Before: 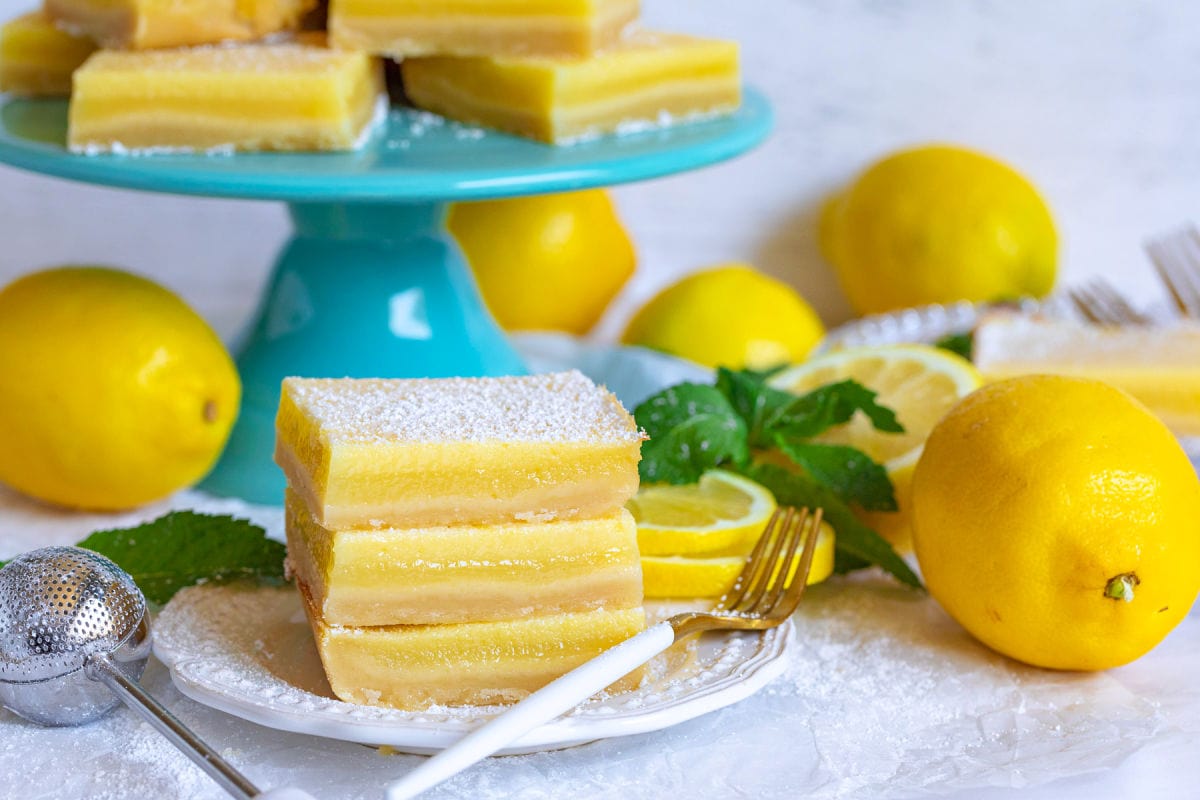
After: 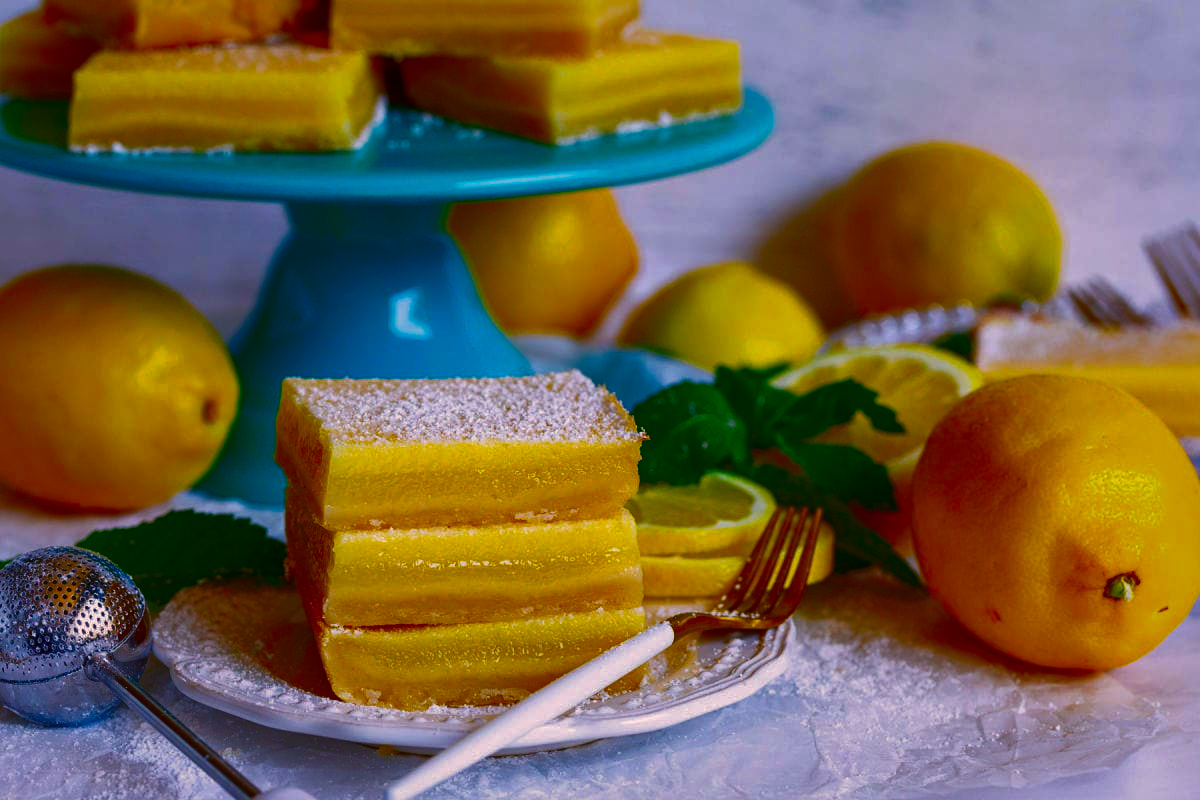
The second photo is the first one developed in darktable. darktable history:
shadows and highlights: shadows 39.41, highlights -59.78
color correction: highlights a* 12.68, highlights b* 5.37
exposure: black level correction -0.021, exposure -0.038 EV, compensate highlight preservation false
contrast brightness saturation: brightness -0.99, saturation 0.991
